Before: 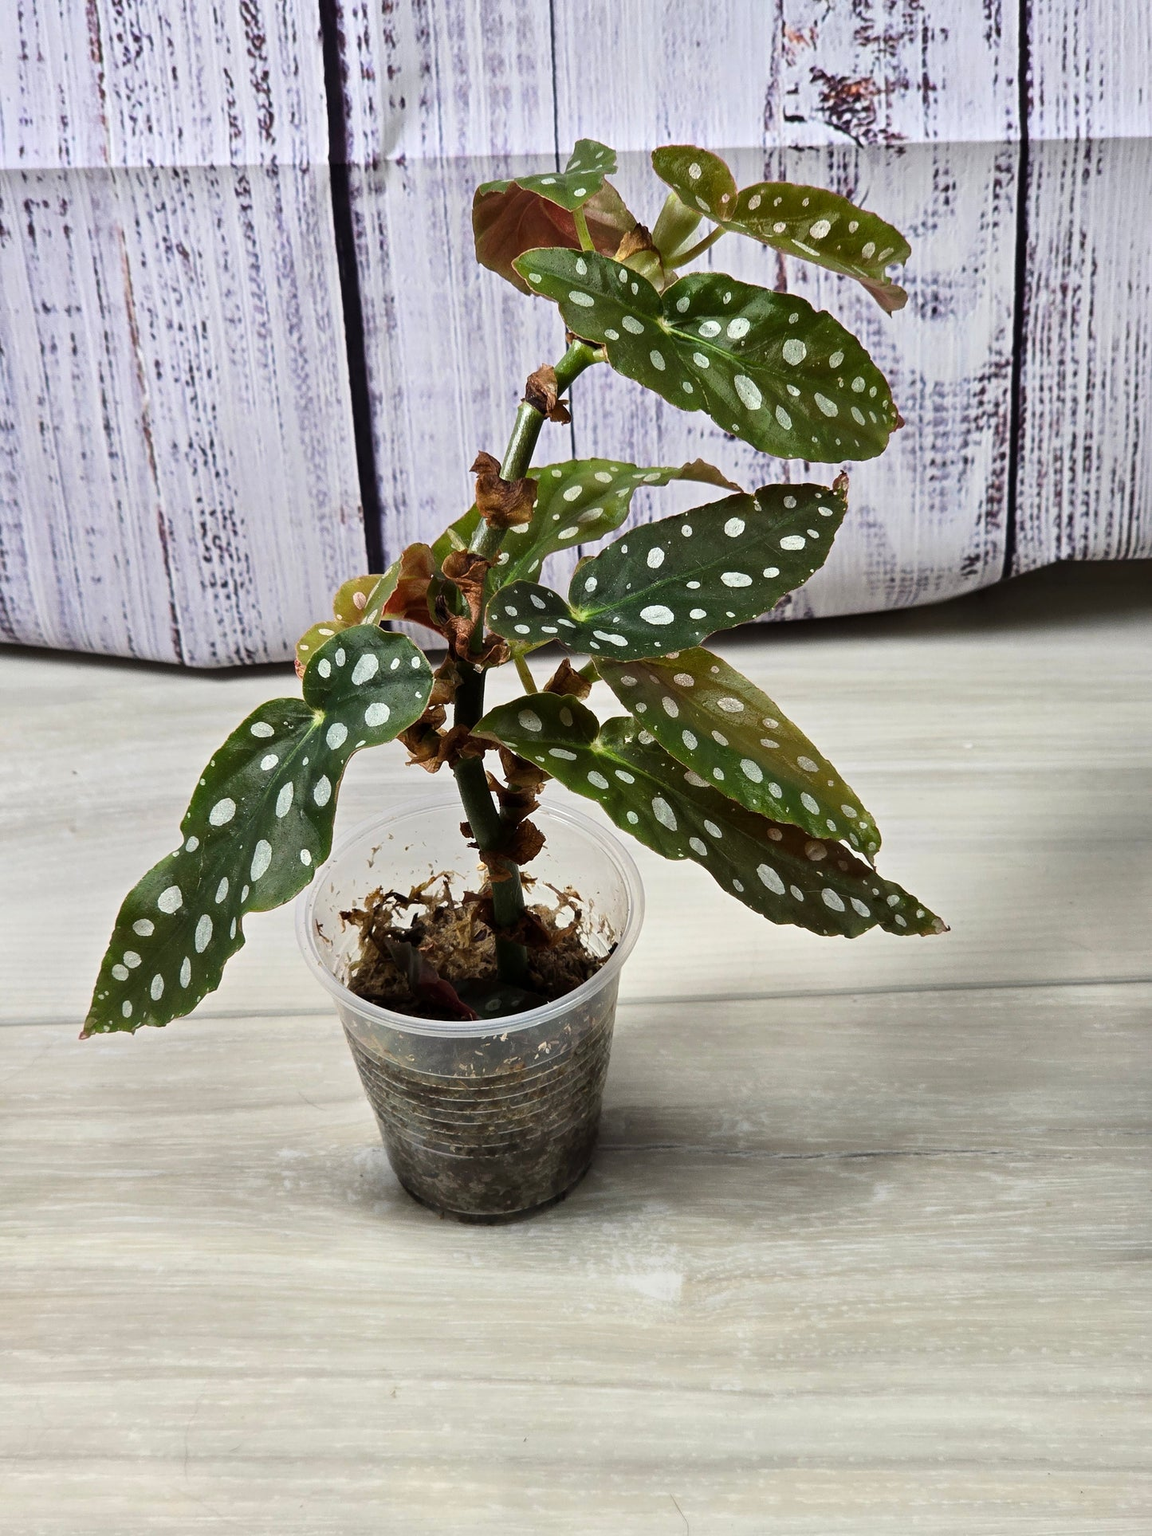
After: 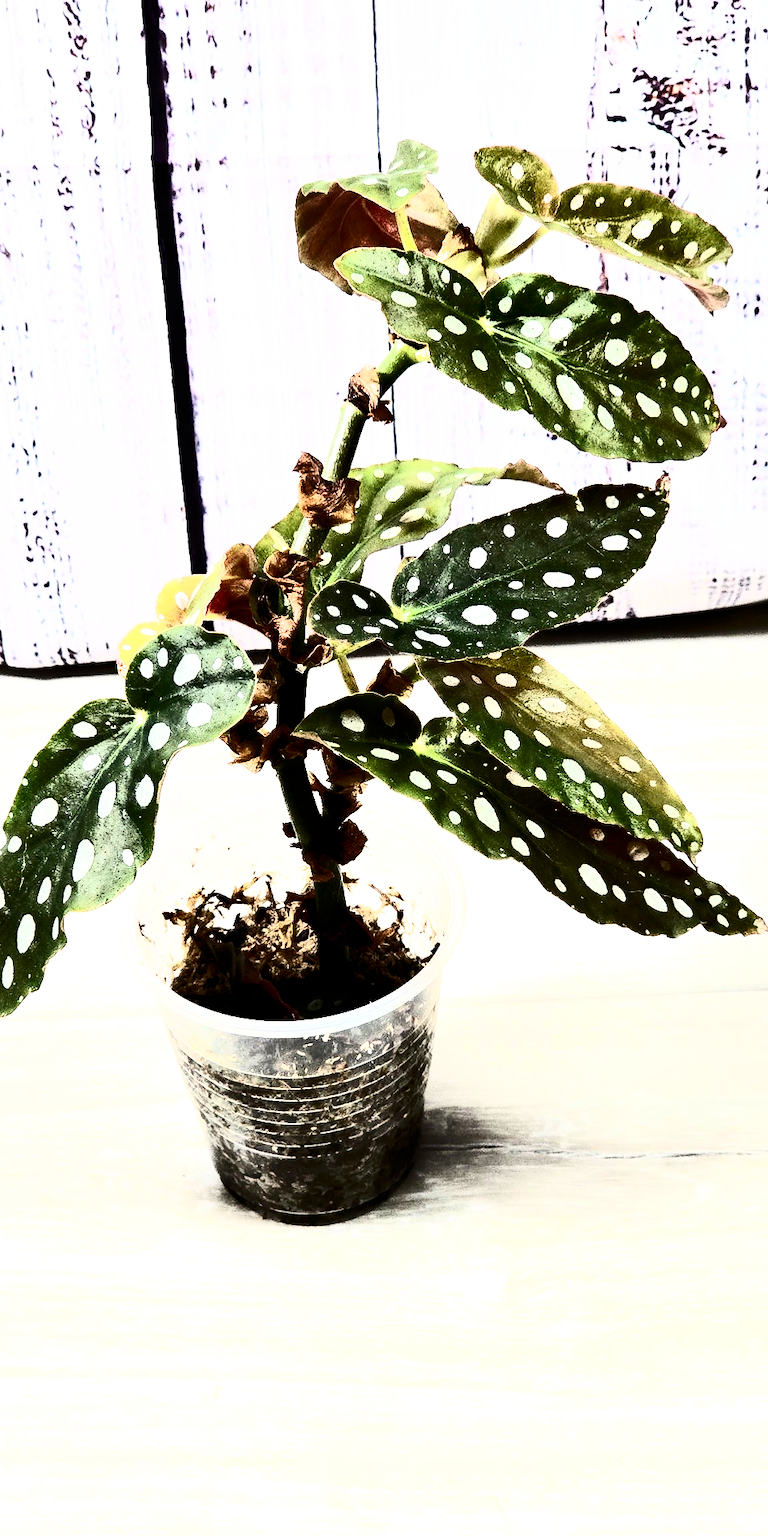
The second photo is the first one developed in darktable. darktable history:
filmic rgb: black relative exposure -4.91 EV, white relative exposure 2.84 EV, hardness 3.7
crop and rotate: left 15.446%, right 17.836%
contrast brightness saturation: contrast 0.93, brightness 0.2
exposure: exposure 1 EV, compensate highlight preservation false
